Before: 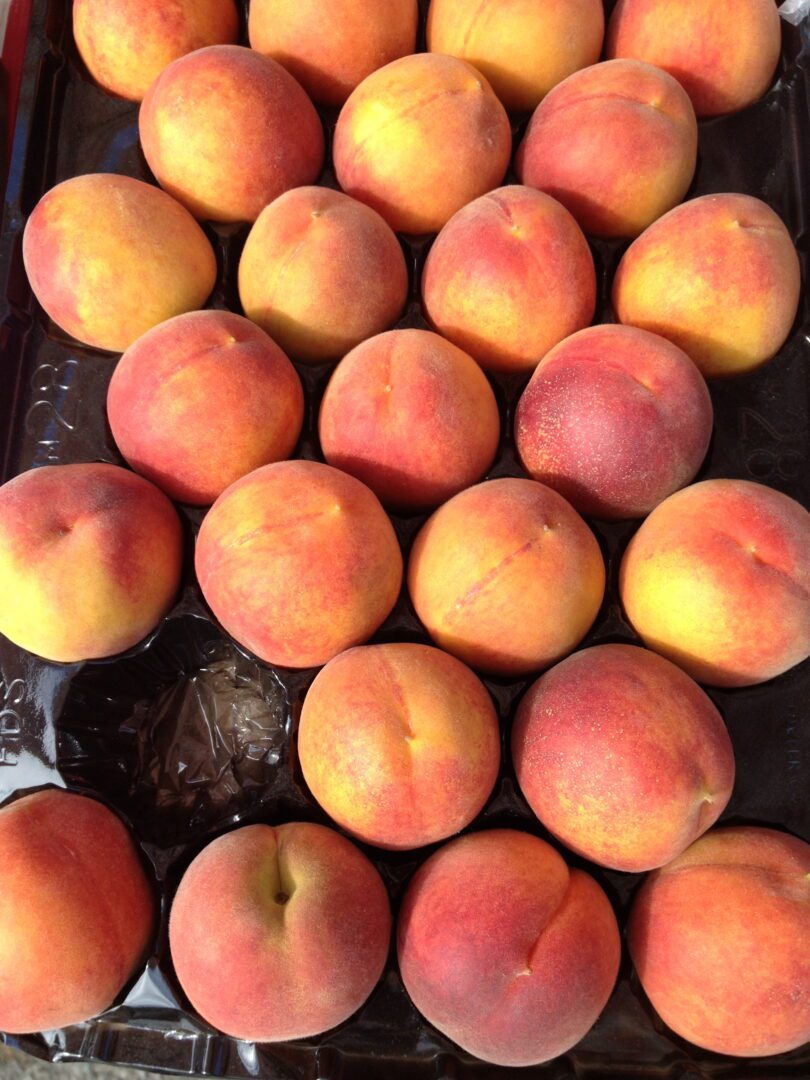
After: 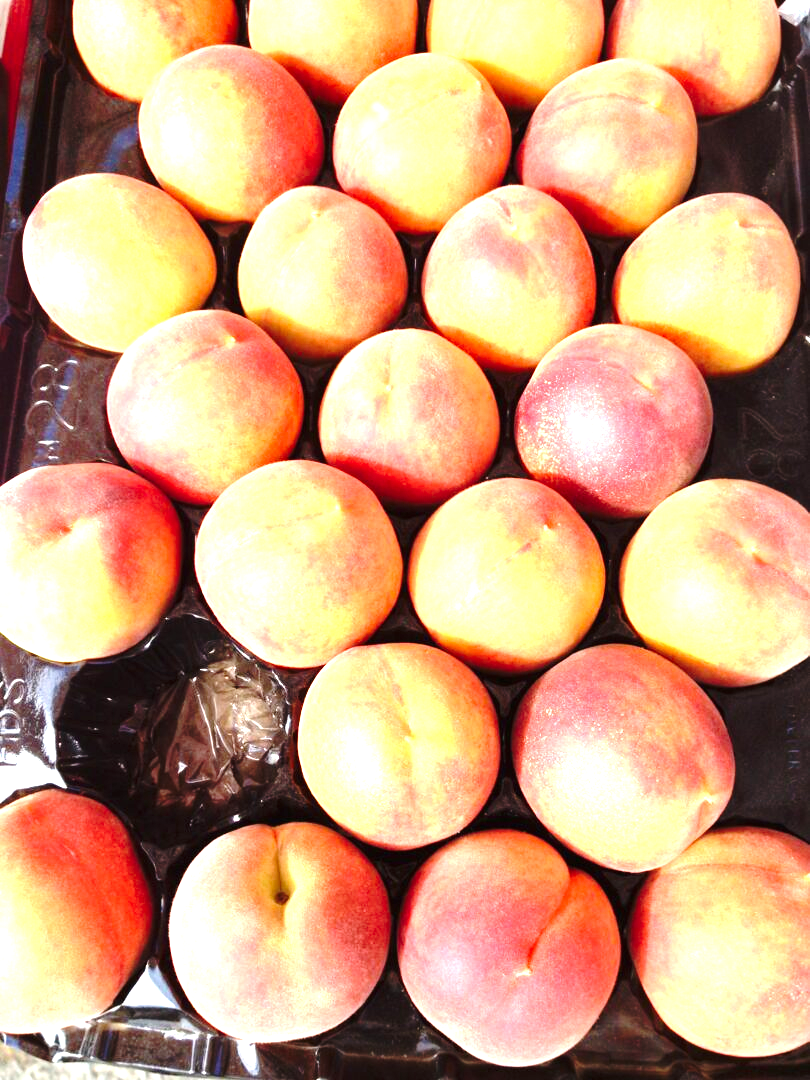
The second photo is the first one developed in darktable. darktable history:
base curve: curves: ch0 [(0, 0) (0.073, 0.04) (0.157, 0.139) (0.492, 0.492) (0.758, 0.758) (1, 1)], preserve colors none
rotate and perspective: automatic cropping off
exposure: black level correction 0, exposure 2 EV, compensate highlight preservation false
